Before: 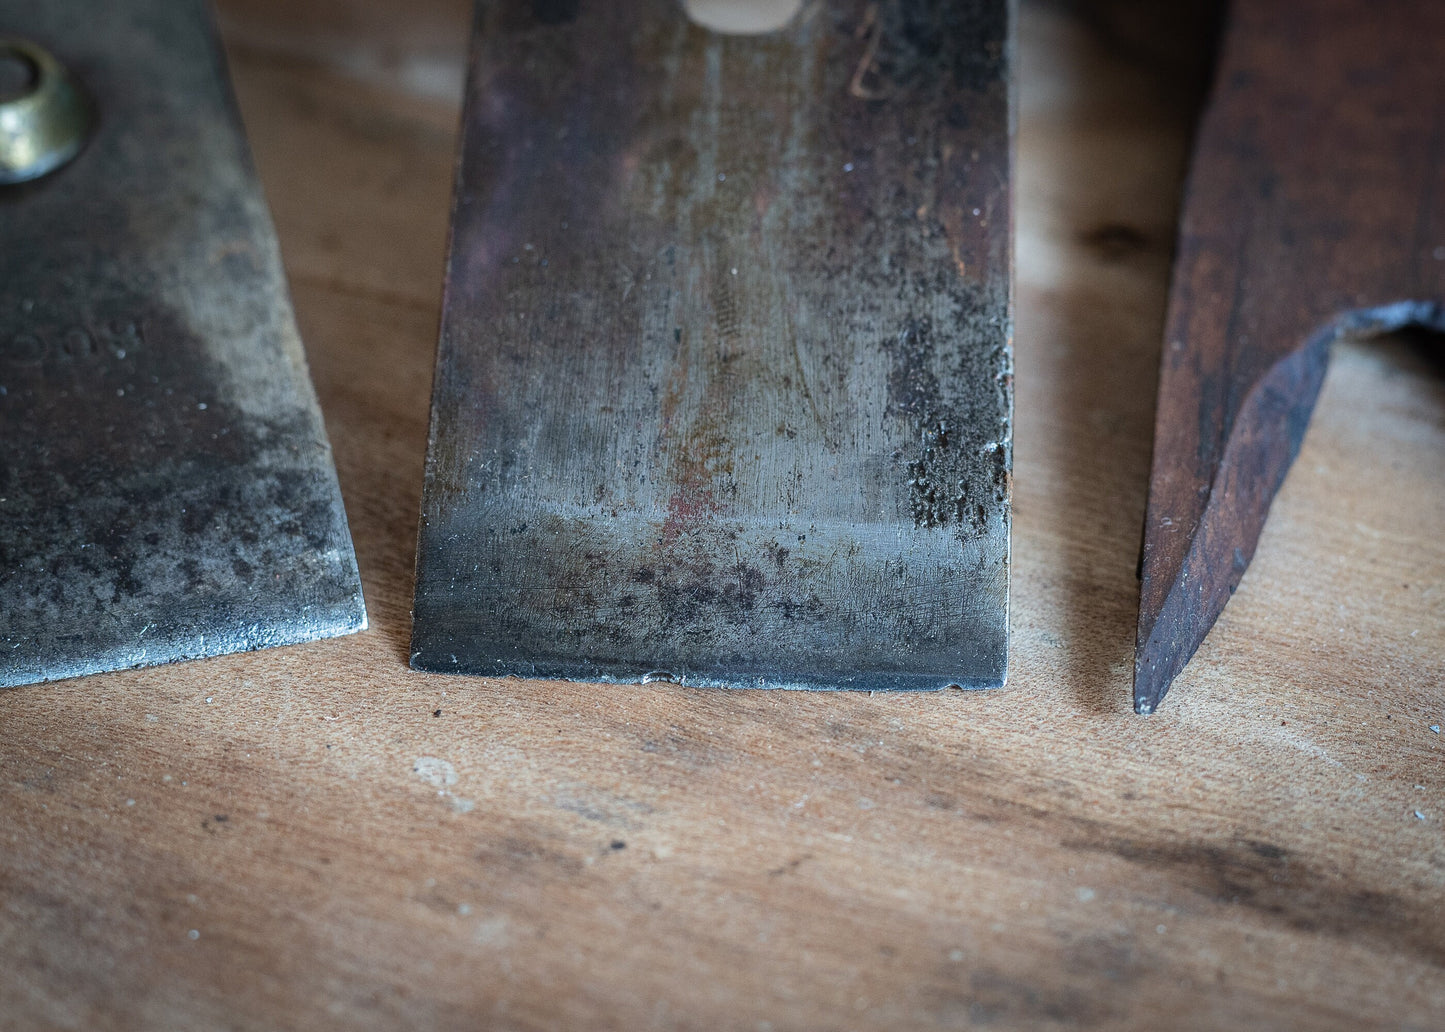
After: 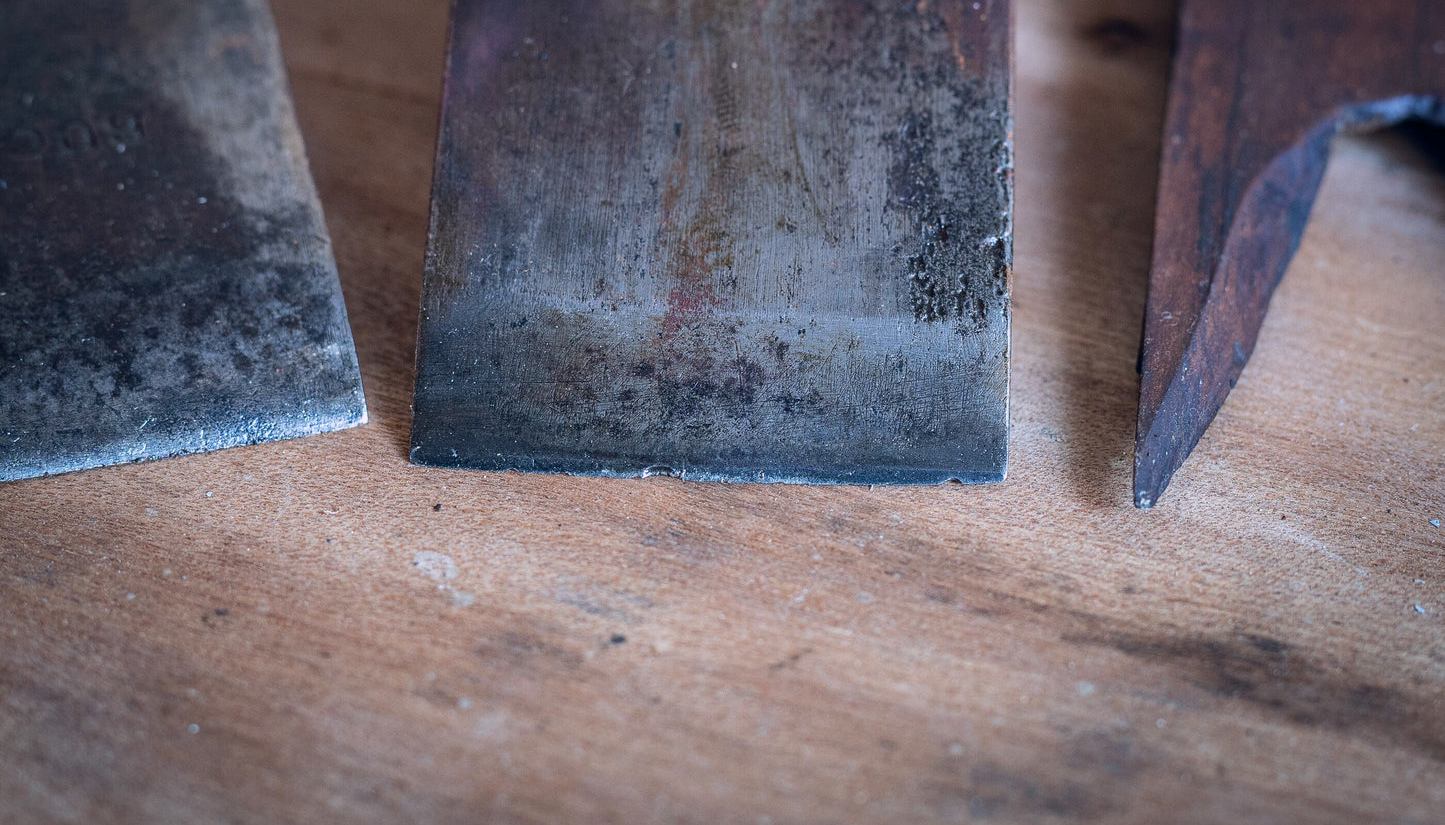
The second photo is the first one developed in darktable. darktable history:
color calibration: illuminant as shot in camera, x 0.358, y 0.373, temperature 4628.91 K
graduated density: density 0.38 EV, hardness 21%, rotation -6.11°, saturation 32%
crop and rotate: top 19.998%
color balance rgb: shadows lift › hue 87.51°, highlights gain › chroma 1.62%, highlights gain › hue 55.1°, global offset › chroma 0.06%, global offset › hue 253.66°, linear chroma grading › global chroma 0.5%, perceptual saturation grading › global saturation 16.38%
